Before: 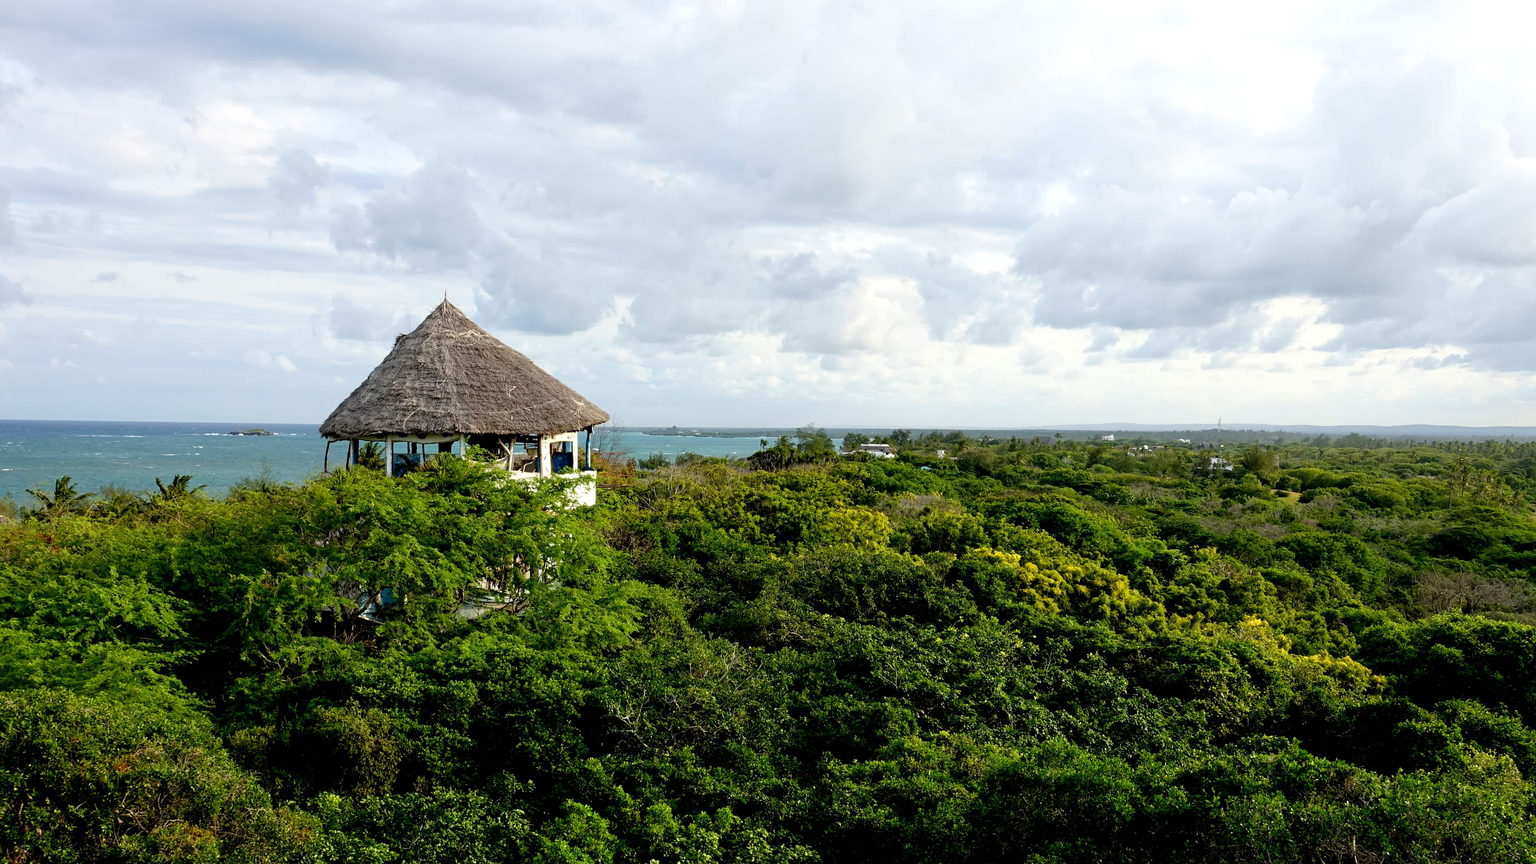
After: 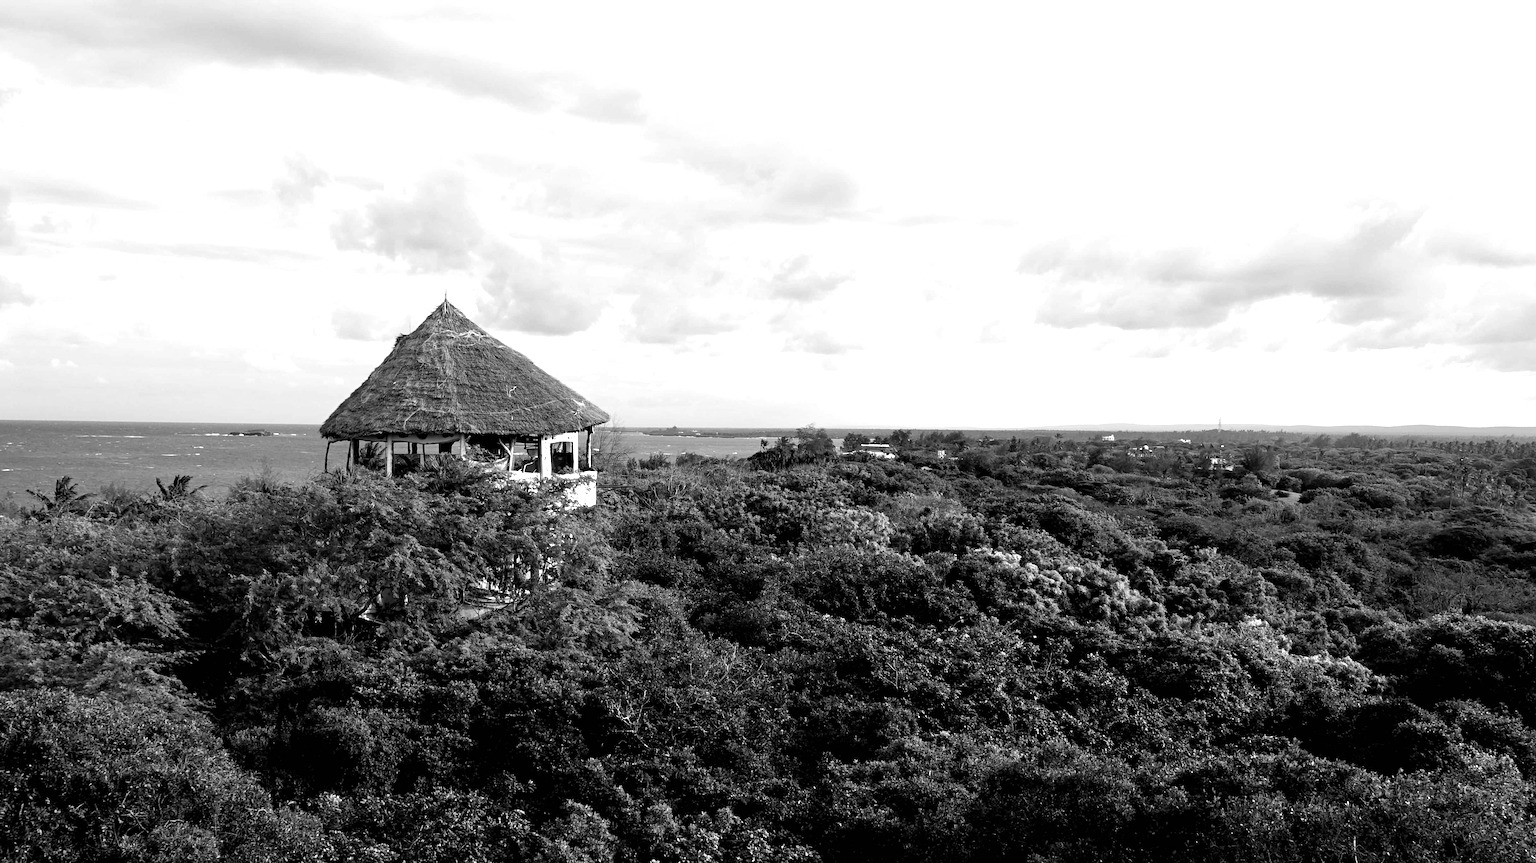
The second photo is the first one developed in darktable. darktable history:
color zones: curves: ch0 [(0.068, 0.464) (0.25, 0.5) (0.48, 0.508) (0.75, 0.536) (0.886, 0.476) (0.967, 0.456)]; ch1 [(0.066, 0.456) (0.25, 0.5) (0.616, 0.508) (0.746, 0.56) (0.934, 0.444)]
color balance rgb: linear chroma grading › global chroma 9%, perceptual saturation grading › global saturation 36%, perceptual saturation grading › shadows 35%, perceptual brilliance grading › global brilliance 15%, perceptual brilliance grading › shadows -35%, global vibrance 15%
monochrome: a -35.87, b 49.73, size 1.7
